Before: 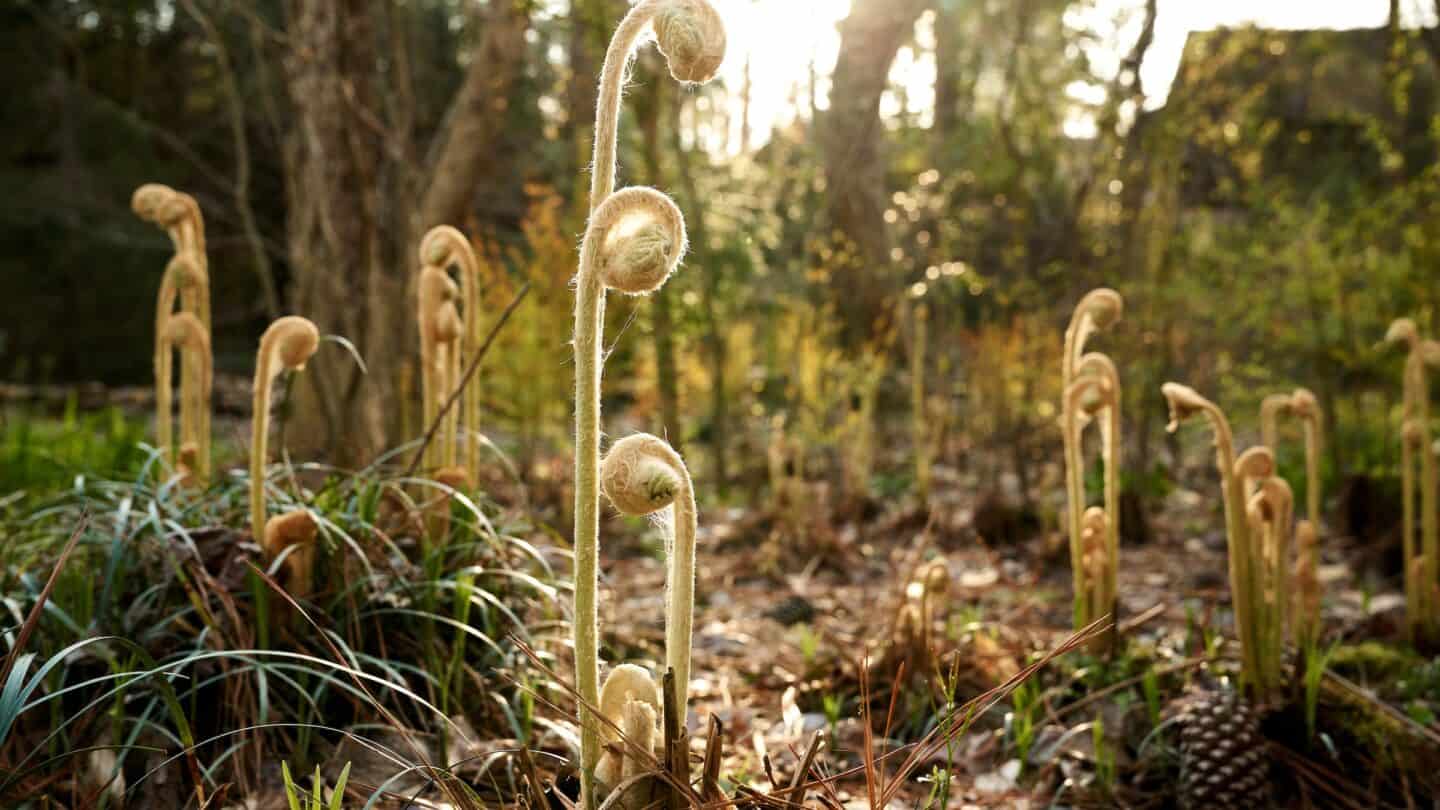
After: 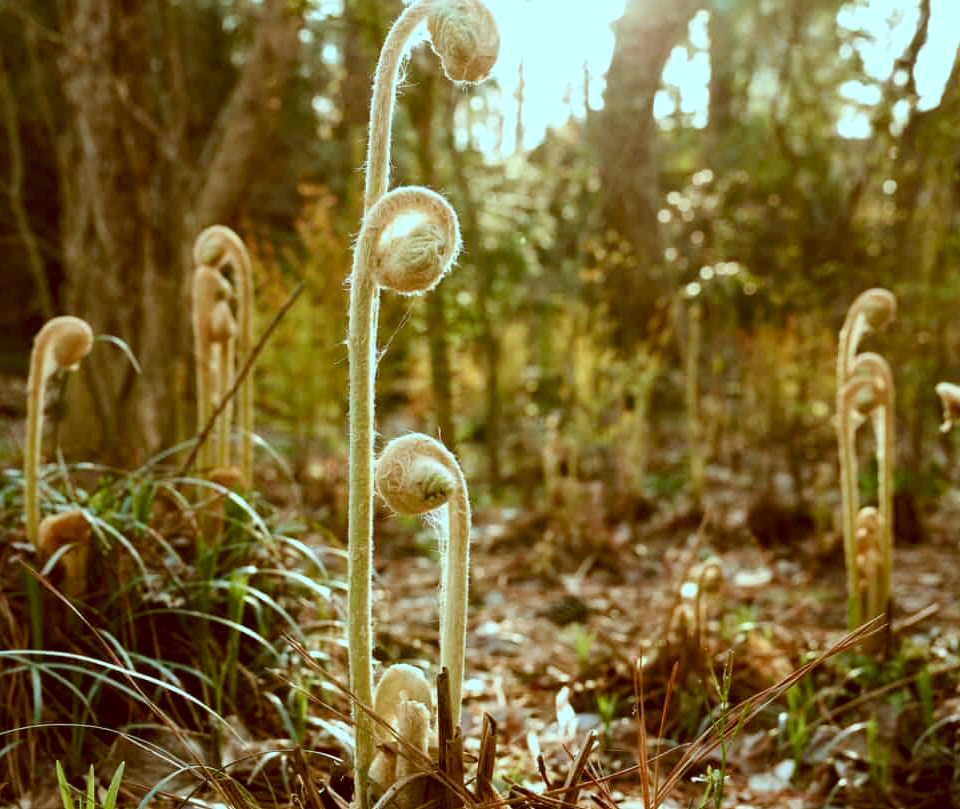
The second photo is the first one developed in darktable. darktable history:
levels: mode automatic
crop and rotate: left 15.754%, right 17.579%
color correction: highlights a* -14.62, highlights b* -16.22, shadows a* 10.12, shadows b* 29.4
